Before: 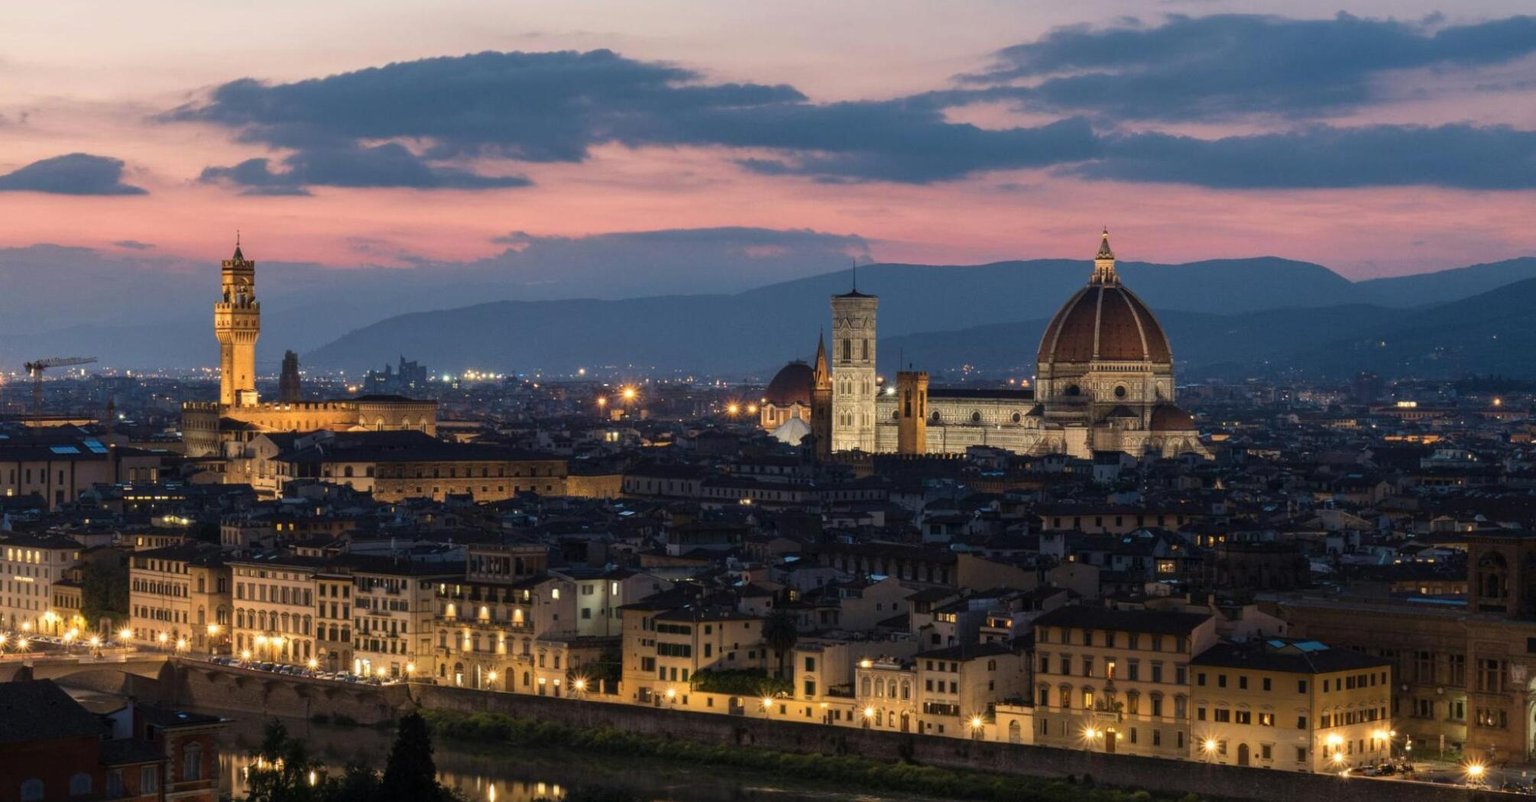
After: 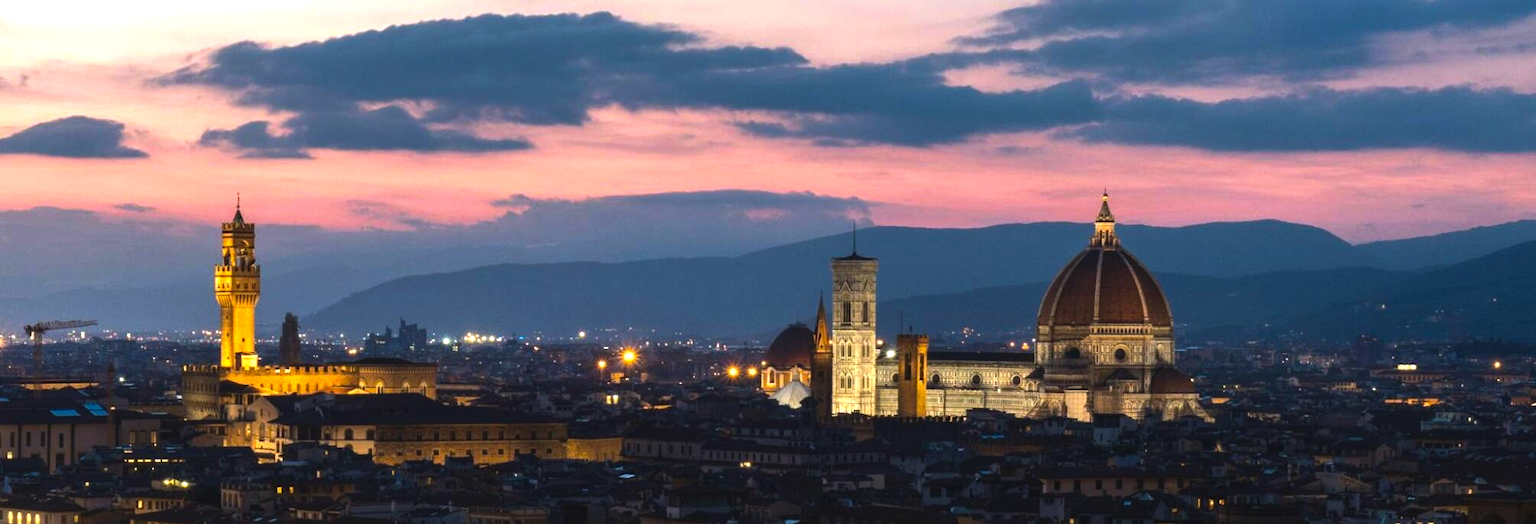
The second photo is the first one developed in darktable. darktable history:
color balance rgb: shadows lift › luminance 0.805%, shadows lift › chroma 0.461%, shadows lift › hue 21.97°, highlights gain › luminance 17.228%, global offset › luminance 0.495%, global offset › hue 168.82°, linear chroma grading › global chroma 14.407%, perceptual saturation grading › global saturation 10.23%, perceptual brilliance grading › global brilliance 19.789%, perceptual brilliance grading › shadows -40.558%, global vibrance 20%
crop and rotate: top 4.718%, bottom 29.865%
